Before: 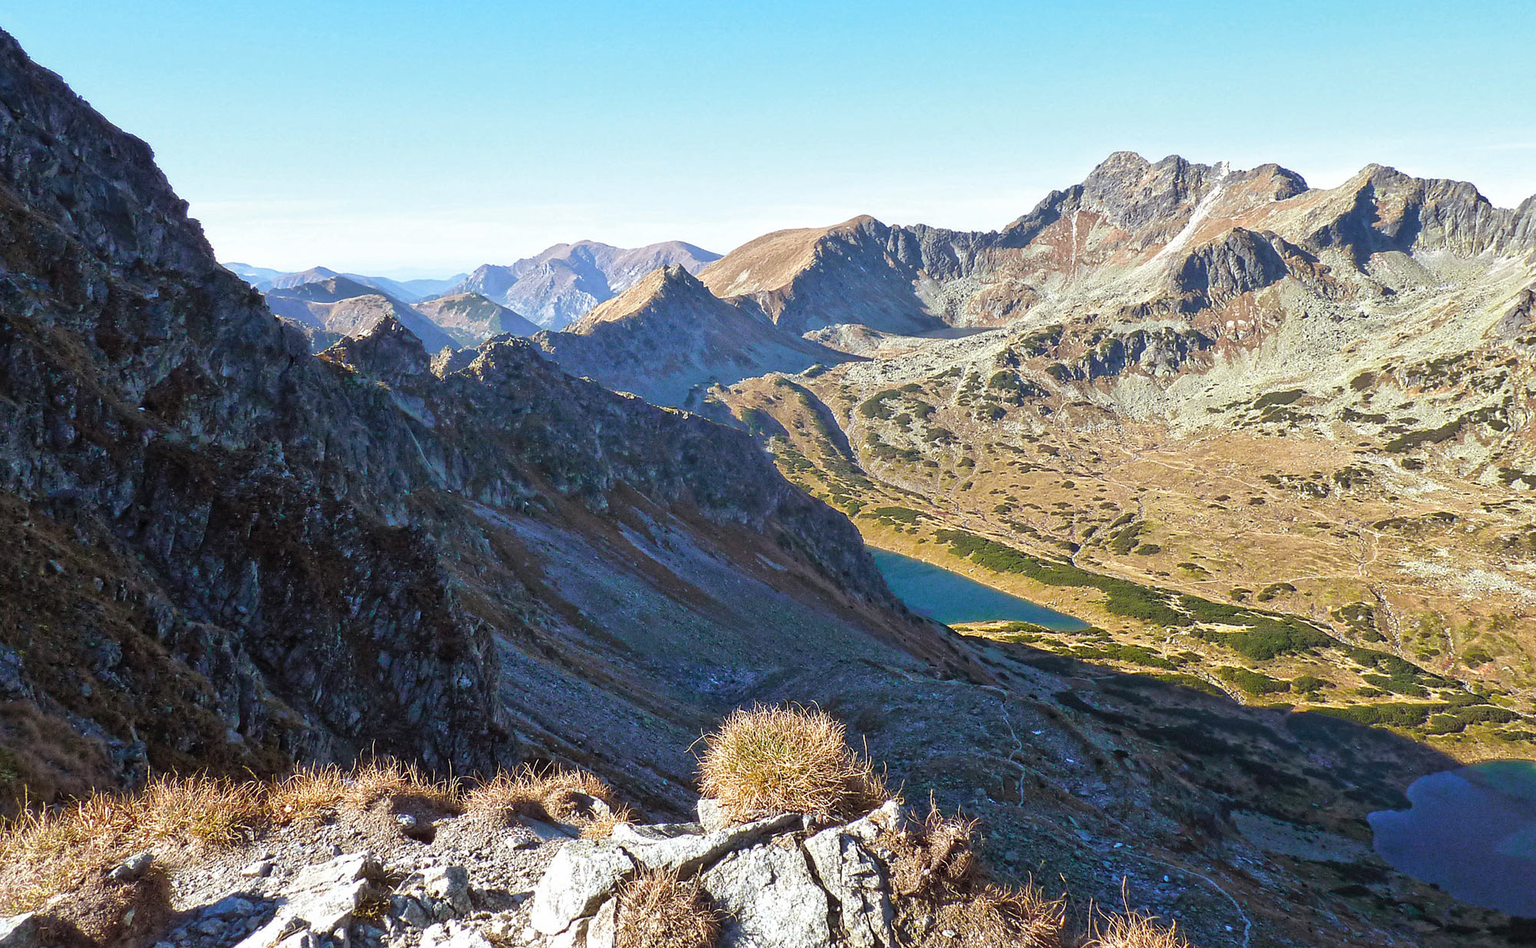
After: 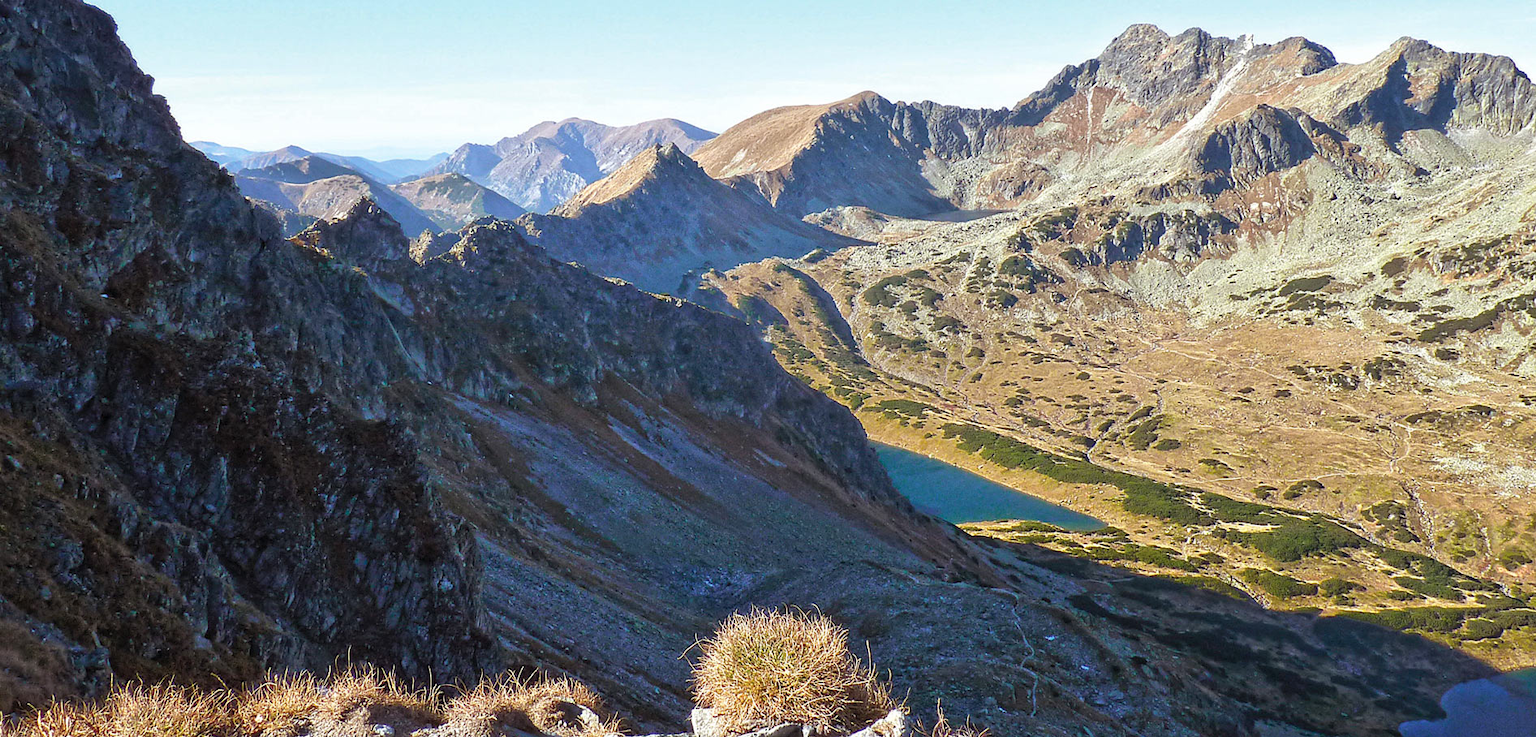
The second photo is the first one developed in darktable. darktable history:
base curve: preserve colors none
crop and rotate: left 2.815%, top 13.683%, right 2.505%, bottom 12.7%
